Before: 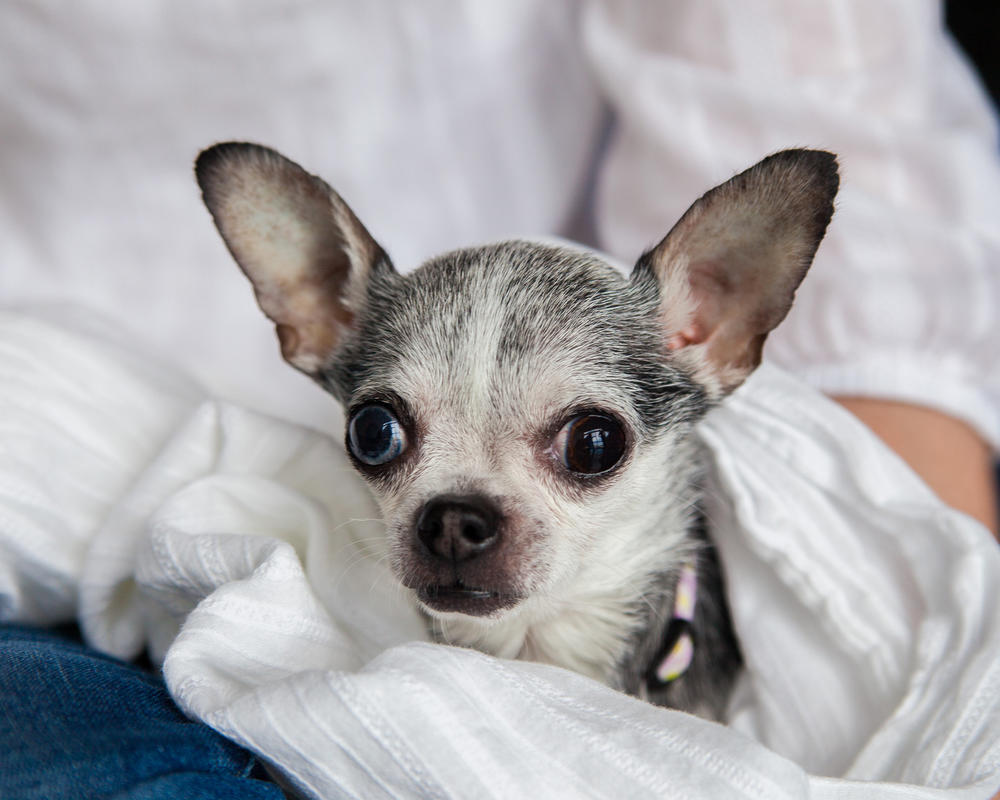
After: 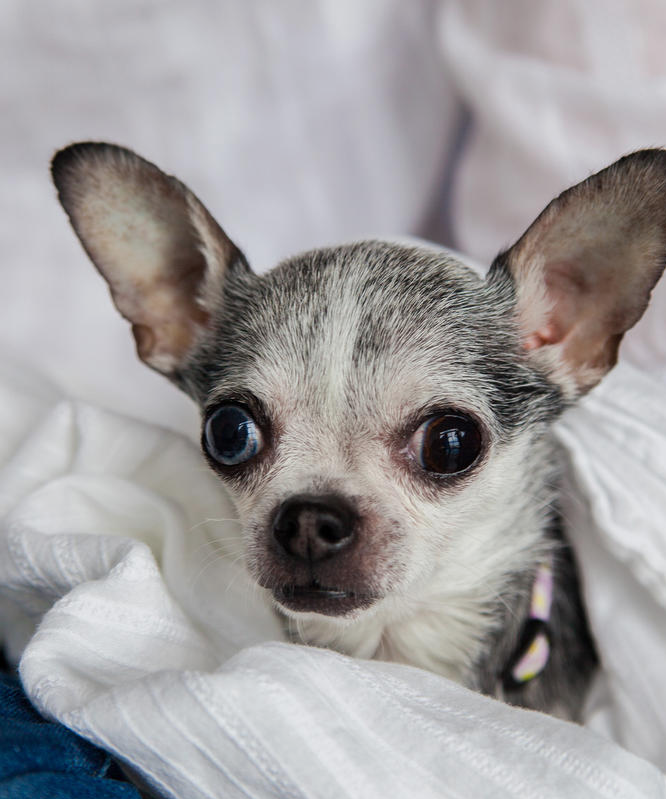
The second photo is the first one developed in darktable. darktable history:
crop and rotate: left 14.436%, right 18.898%
exposure: exposure -0.157 EV, compensate highlight preservation false
